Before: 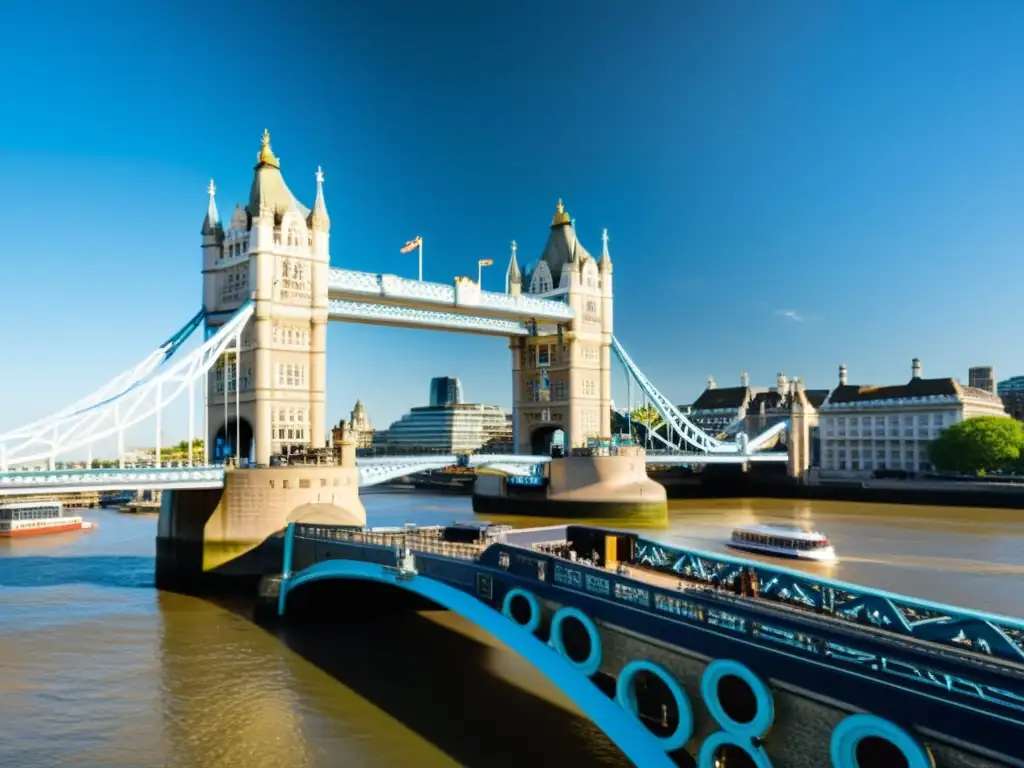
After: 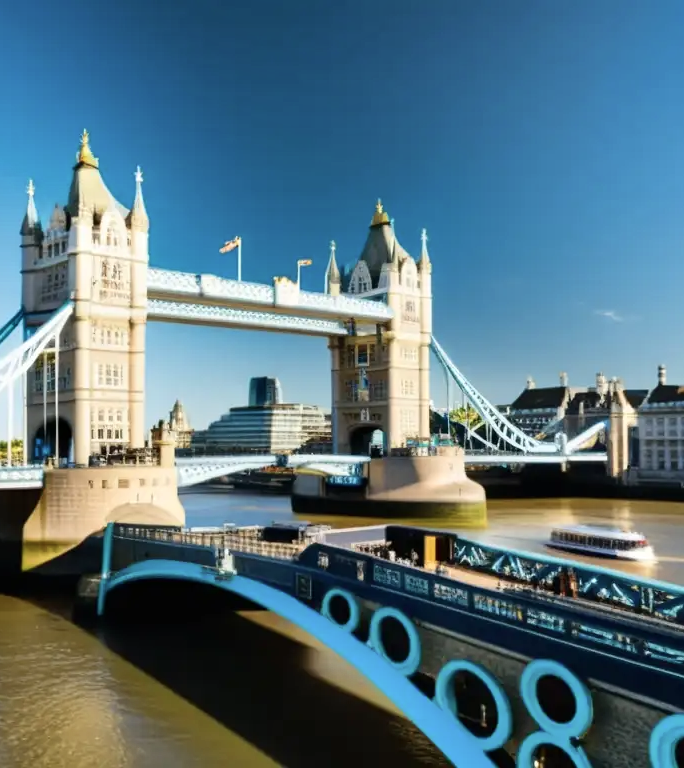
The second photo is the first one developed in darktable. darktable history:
crop and rotate: left 17.735%, right 15.433%
contrast brightness saturation: contrast 0.112, saturation -0.151
shadows and highlights: low approximation 0.01, soften with gaussian
